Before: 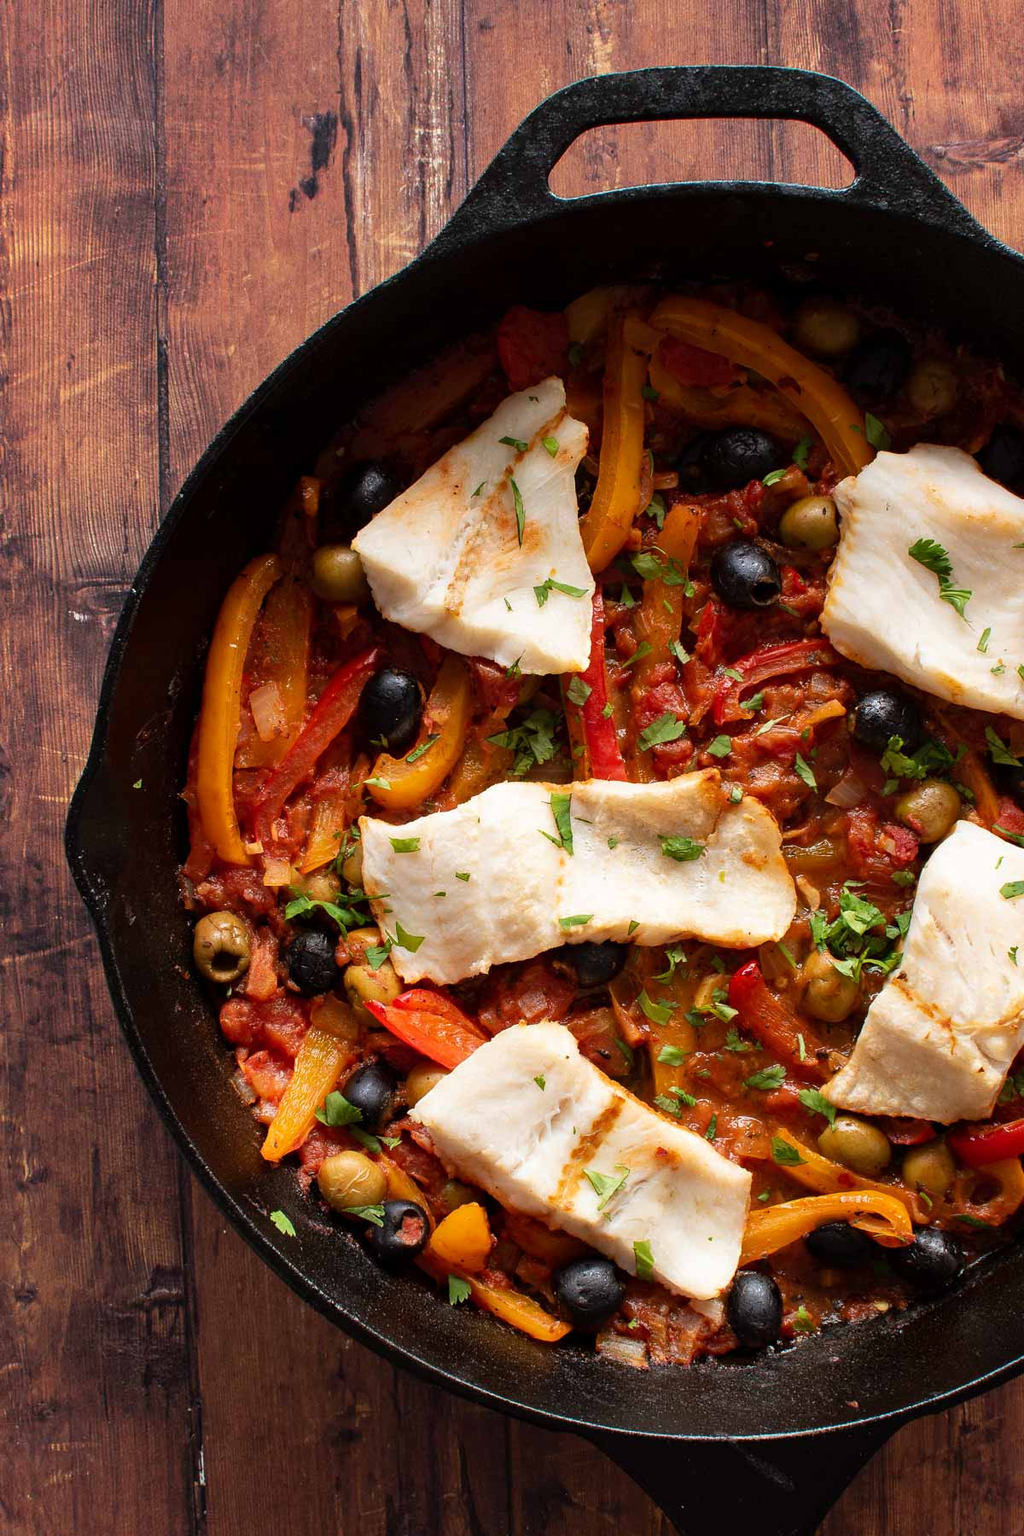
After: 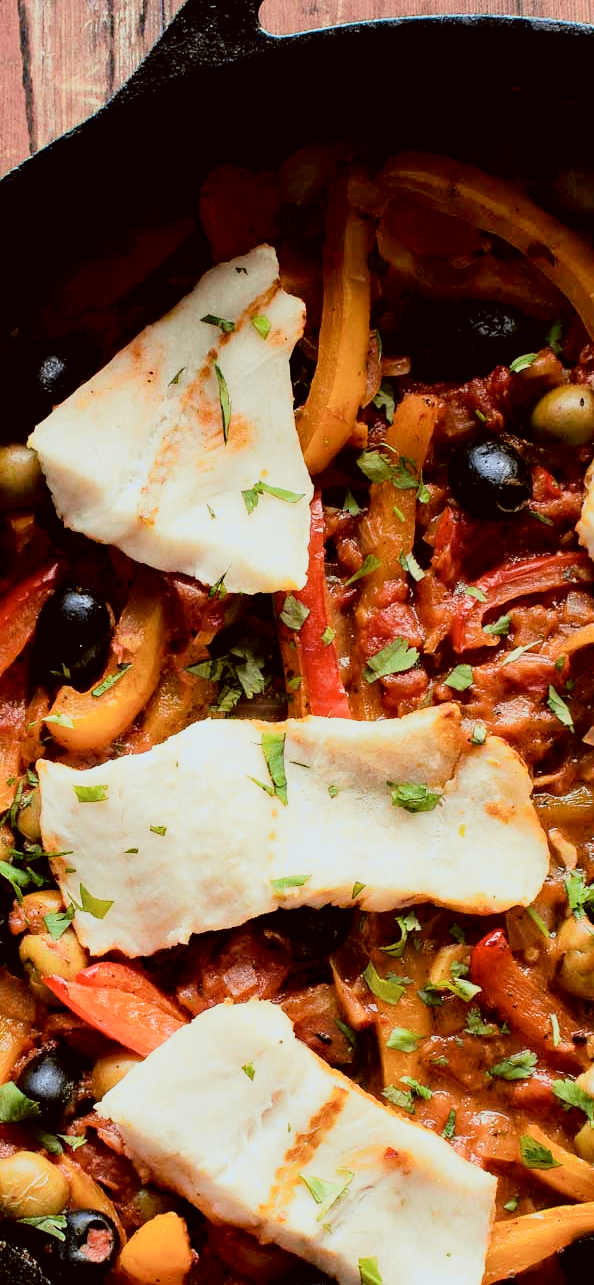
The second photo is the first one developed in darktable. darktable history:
filmic rgb: black relative exposure -7.65 EV, white relative exposure 4.56 EV, hardness 3.61
exposure: black level correction 0.001, exposure 0.5 EV, compensate exposure bias true, compensate highlight preservation false
contrast brightness saturation: contrast 0.05
tone curve: curves: ch0 [(0.017, 0) (0.122, 0.046) (0.295, 0.297) (0.449, 0.505) (0.559, 0.629) (0.729, 0.796) (0.879, 0.898) (1, 0.97)]; ch1 [(0, 0) (0.393, 0.4) (0.447, 0.447) (0.485, 0.497) (0.522, 0.503) (0.539, 0.52) (0.606, 0.6) (0.696, 0.679) (1, 1)]; ch2 [(0, 0) (0.369, 0.388) (0.449, 0.431) (0.499, 0.501) (0.516, 0.536) (0.604, 0.599) (0.741, 0.763) (1, 1)], color space Lab, independent channels, preserve colors none
color correction: highlights a* -3.28, highlights b* -6.24, shadows a* 3.1, shadows b* 5.19
crop: left 32.075%, top 10.976%, right 18.355%, bottom 17.596%
